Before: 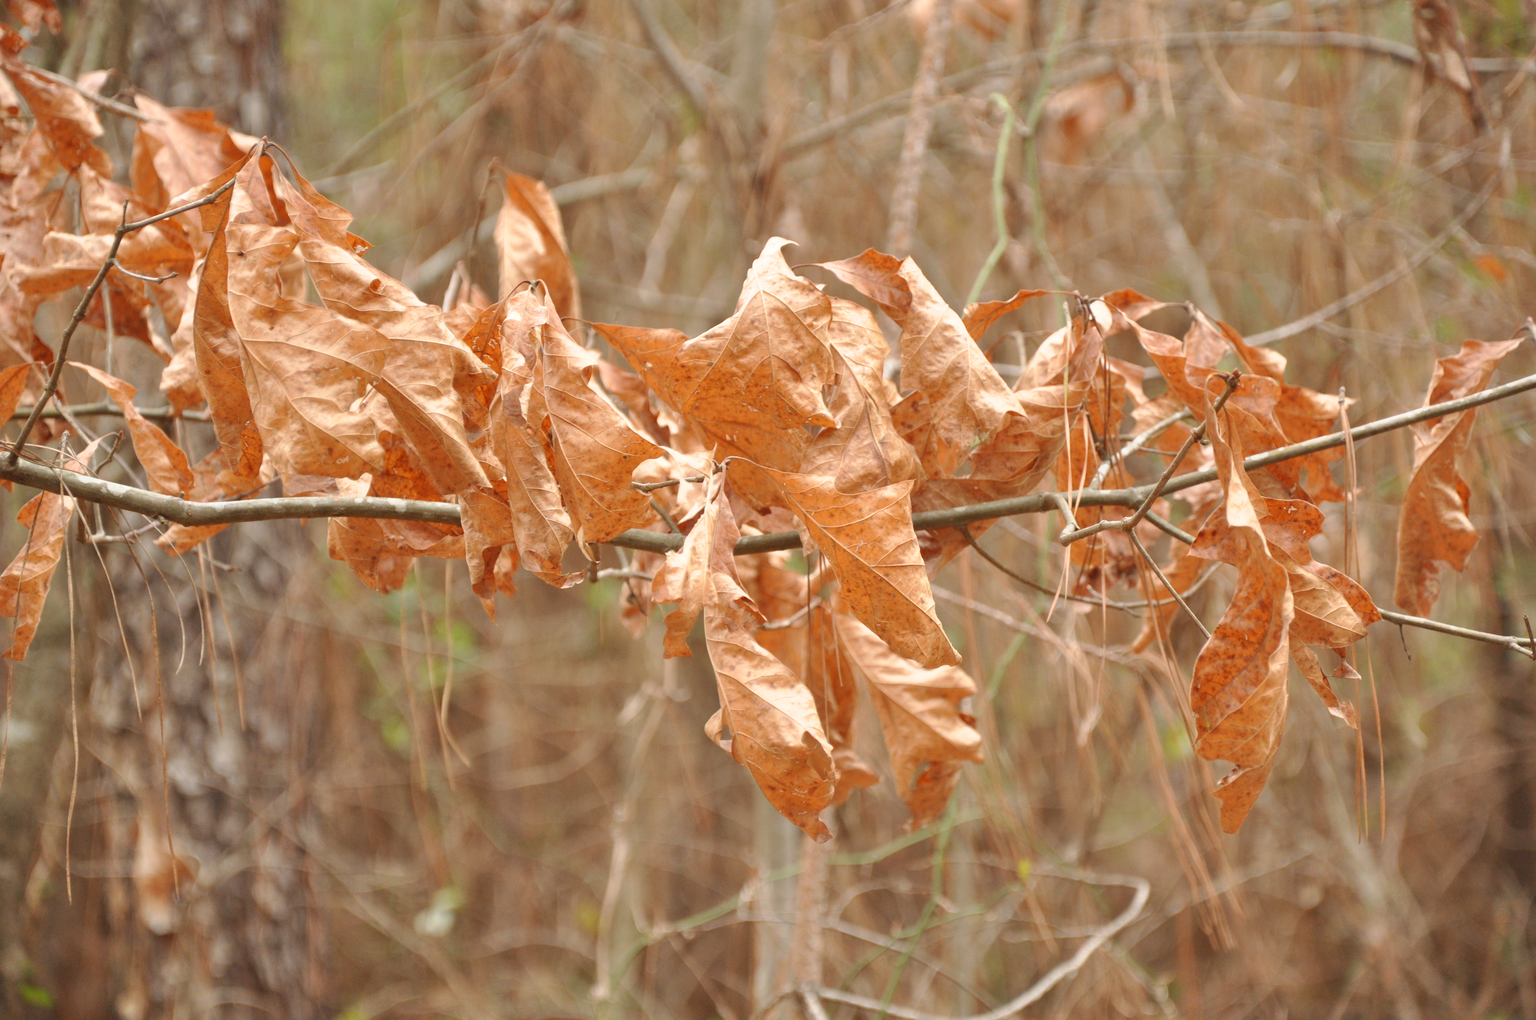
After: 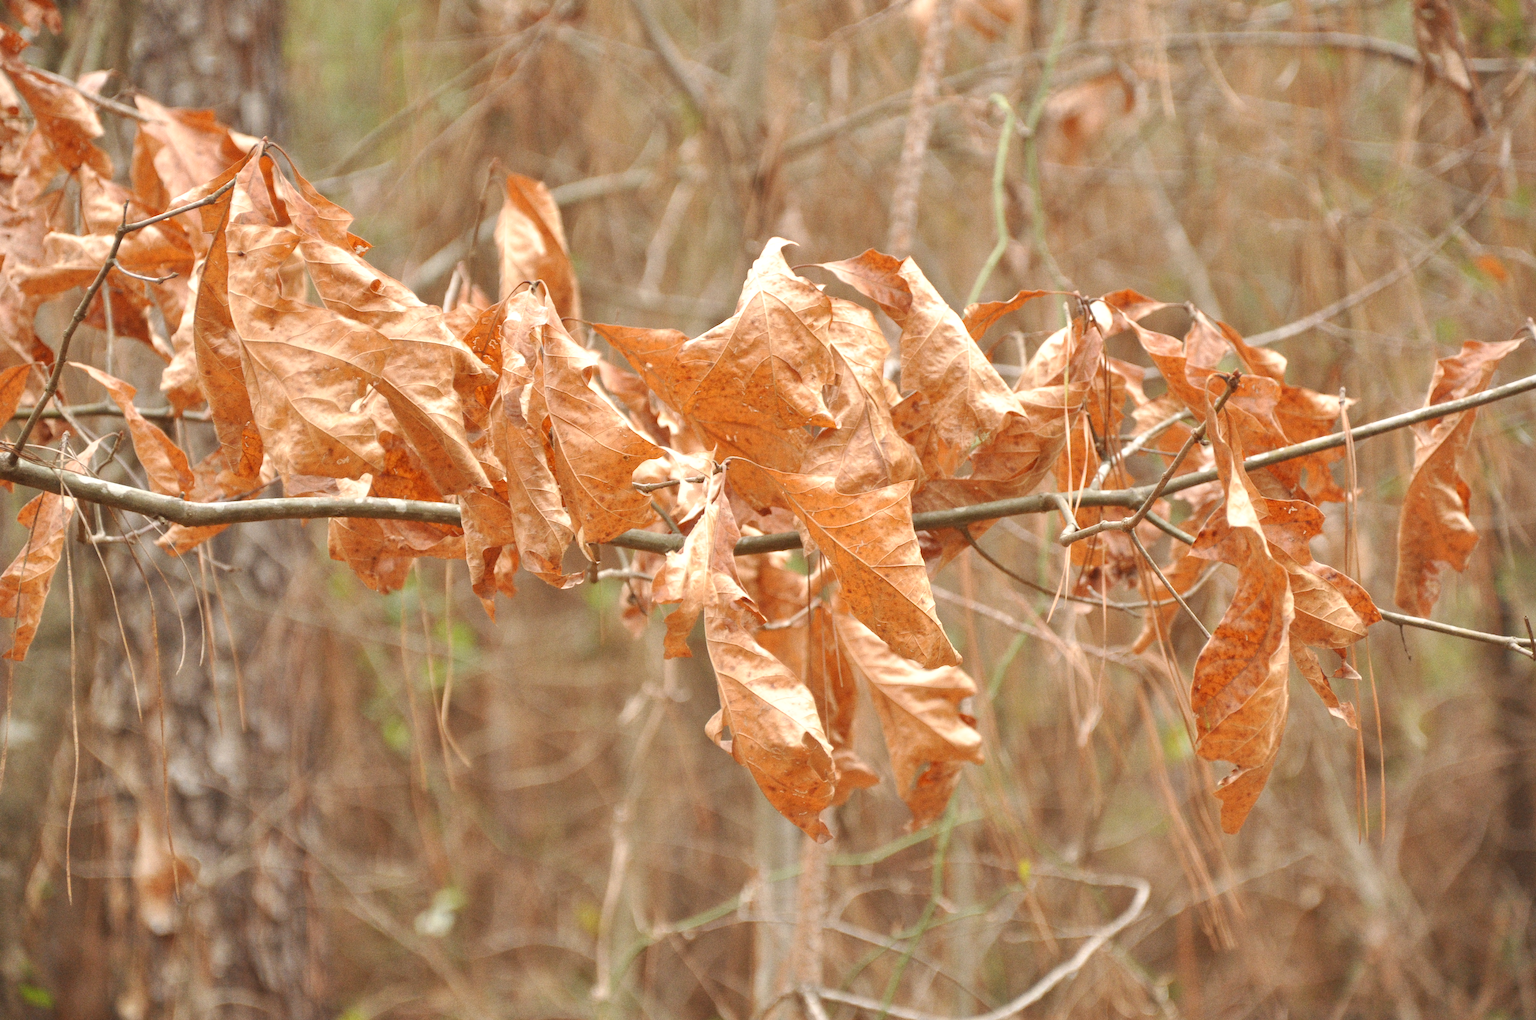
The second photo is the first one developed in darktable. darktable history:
grain: coarseness 0.09 ISO
exposure: black level correction 0, exposure 0.7 EV, compensate exposure bias true, compensate highlight preservation false
